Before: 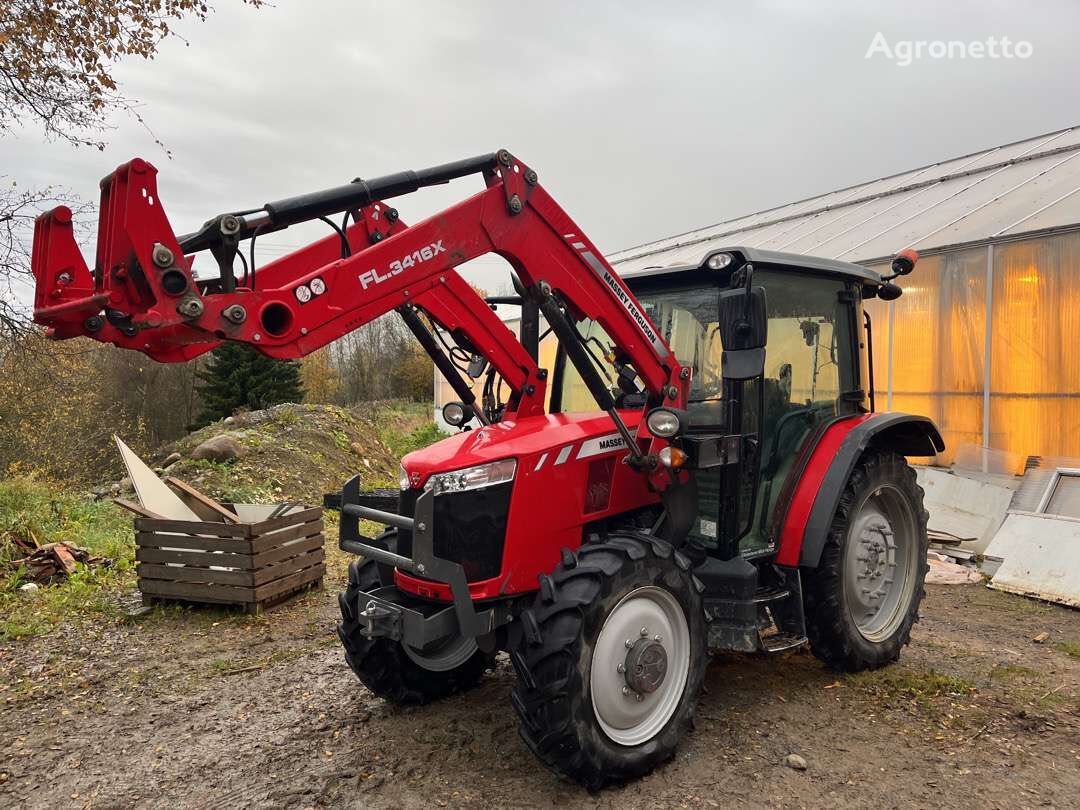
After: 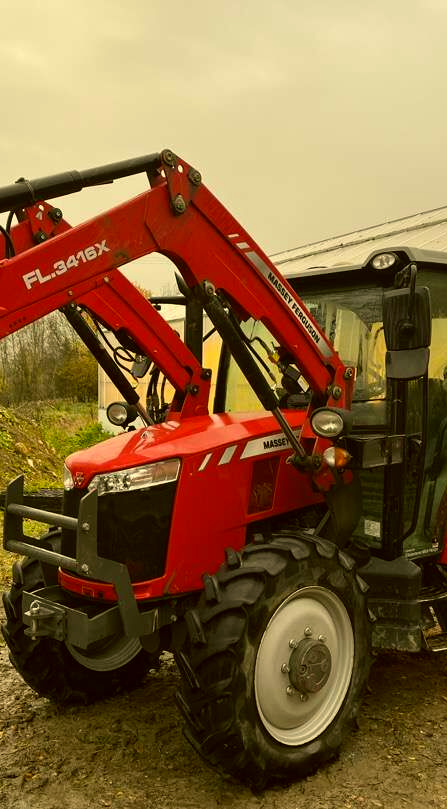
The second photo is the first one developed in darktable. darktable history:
crop: left 31.18%, right 27.36%
color correction: highlights a* 0.095, highlights b* 29.01, shadows a* -0.299, shadows b* 21.02
